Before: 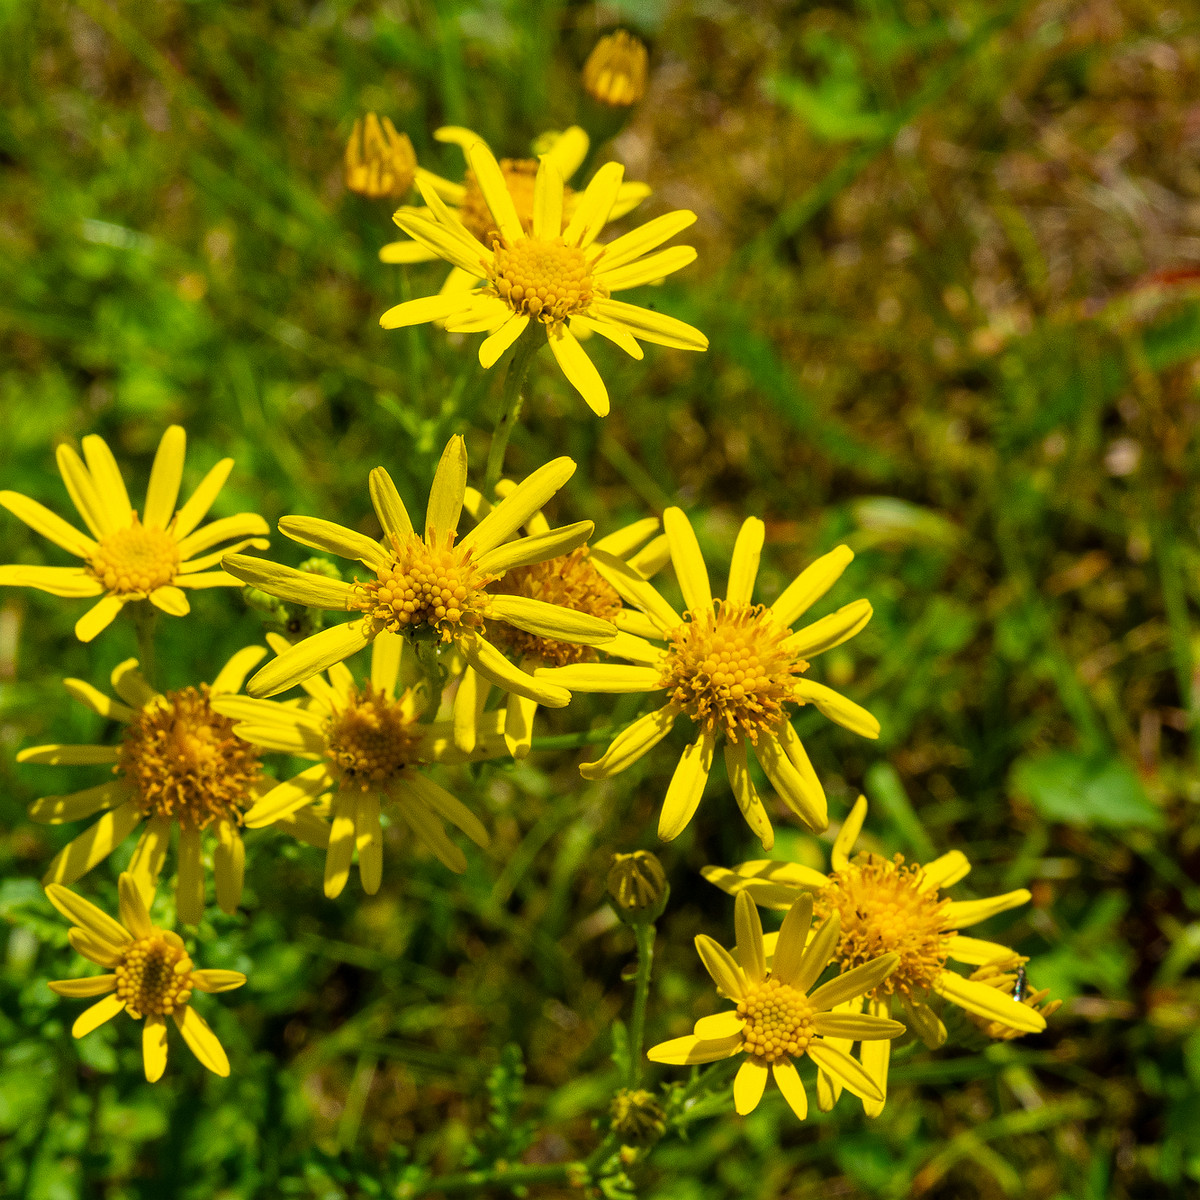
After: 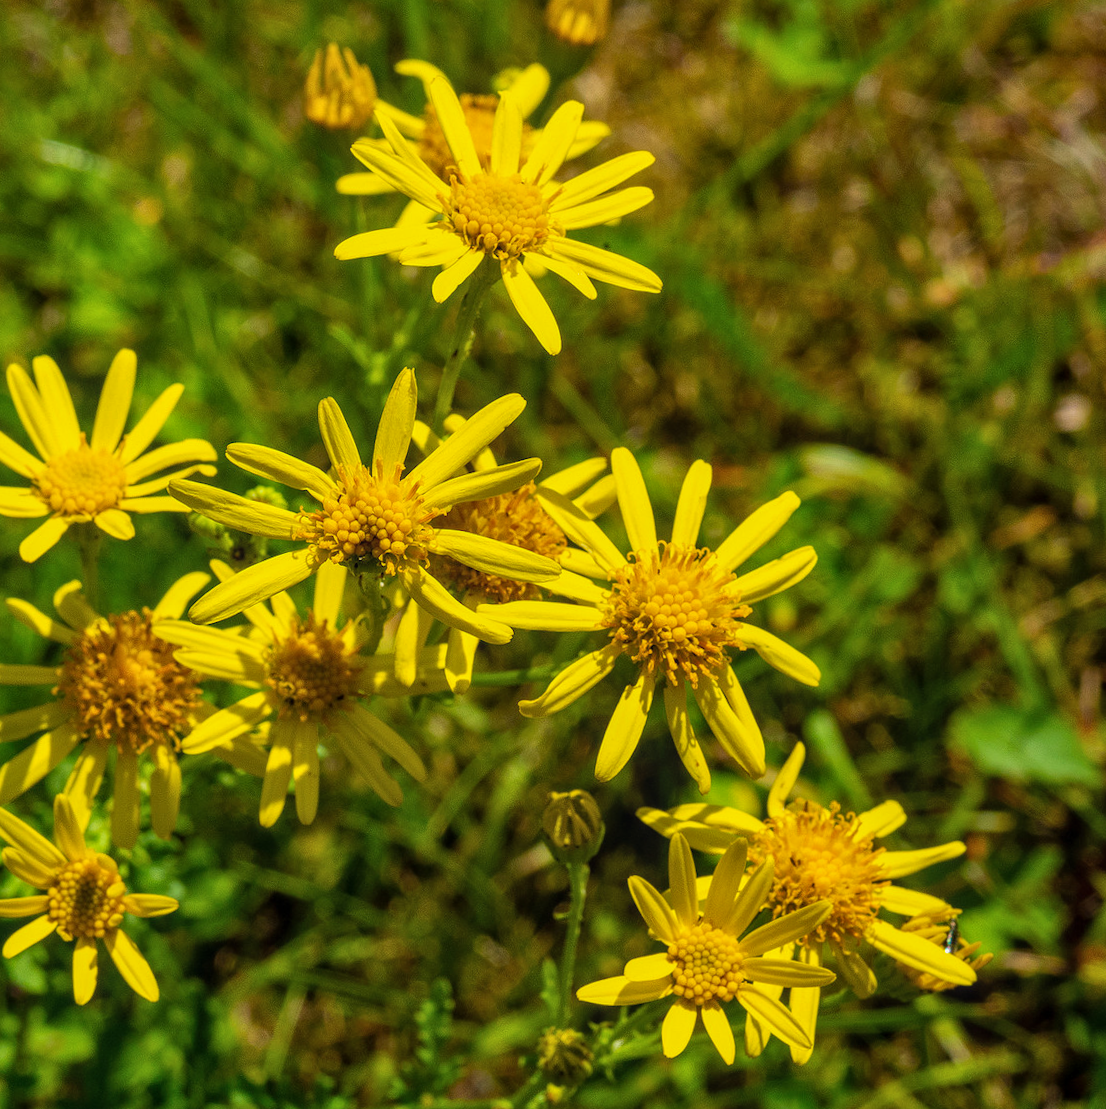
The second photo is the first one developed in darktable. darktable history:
crop and rotate: angle -1.96°, left 3.125%, top 3.735%, right 1.529%, bottom 0.683%
shadows and highlights: shadows 29.26, highlights -28.93, low approximation 0.01, soften with gaussian
local contrast: detail 110%
